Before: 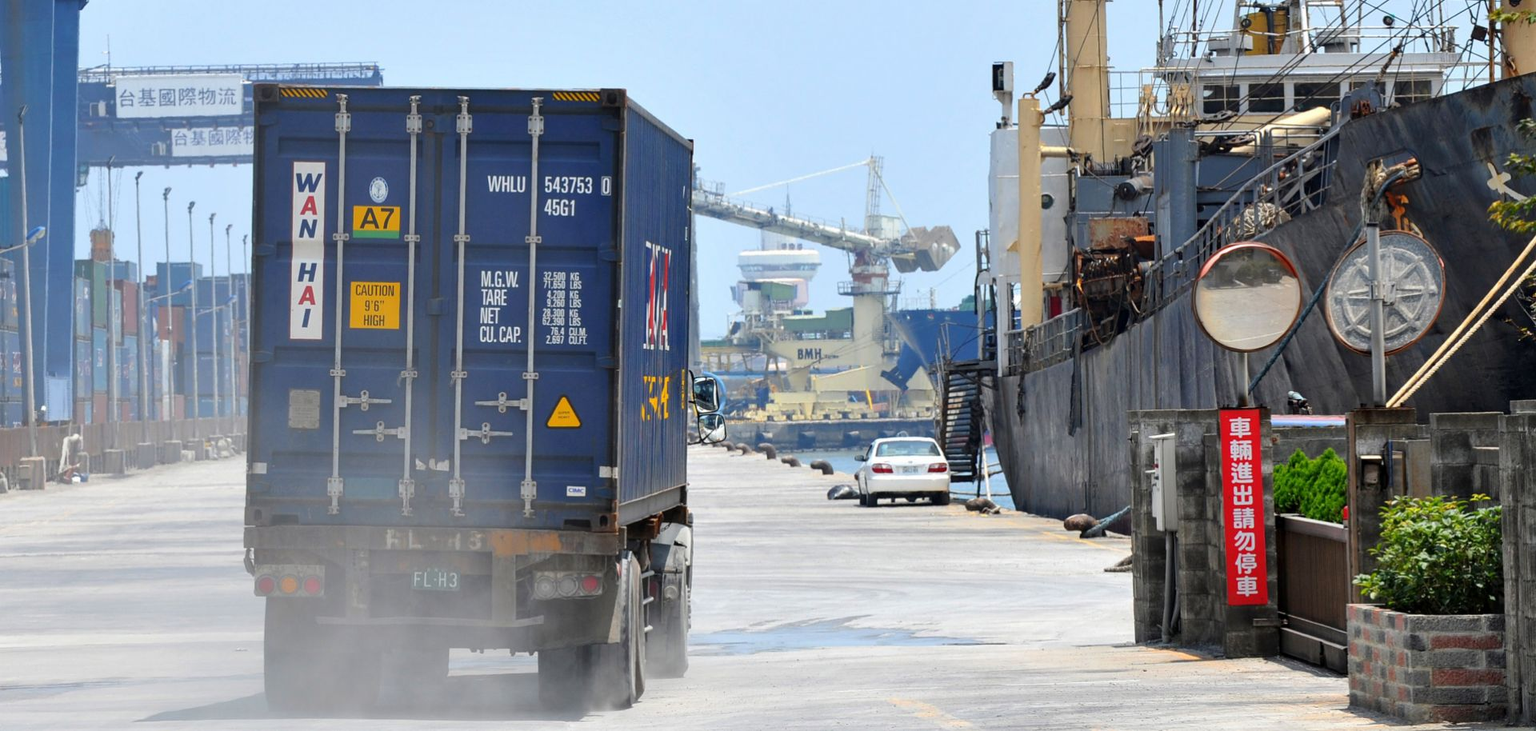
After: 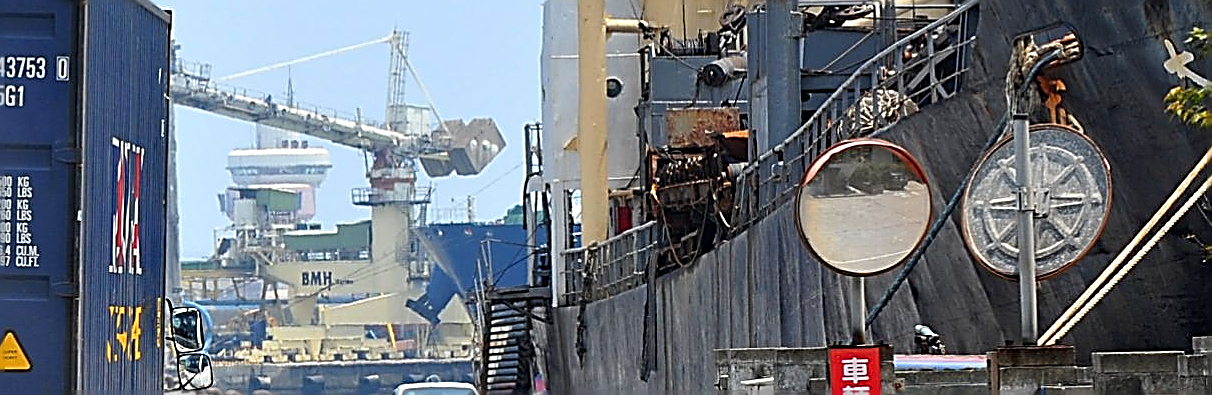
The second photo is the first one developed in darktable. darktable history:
sharpen: amount 1.871
crop: left 36.211%, top 17.96%, right 0.66%, bottom 38.798%
